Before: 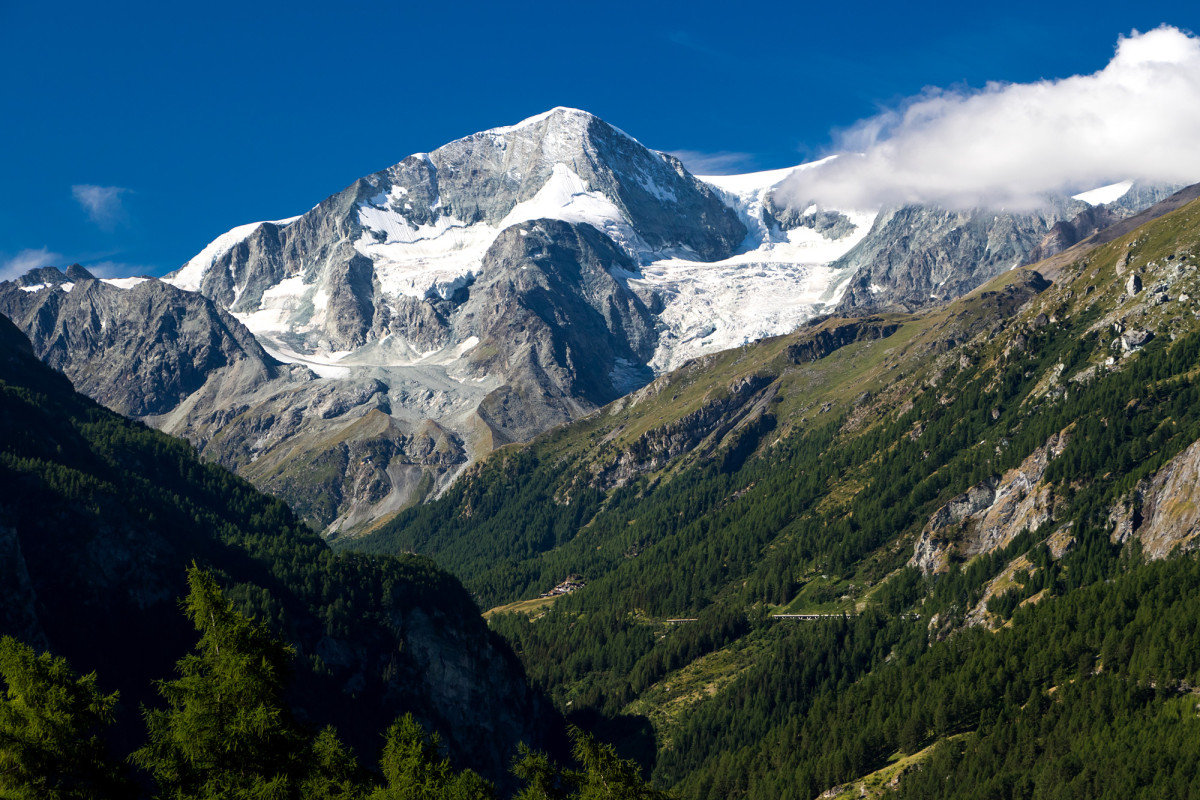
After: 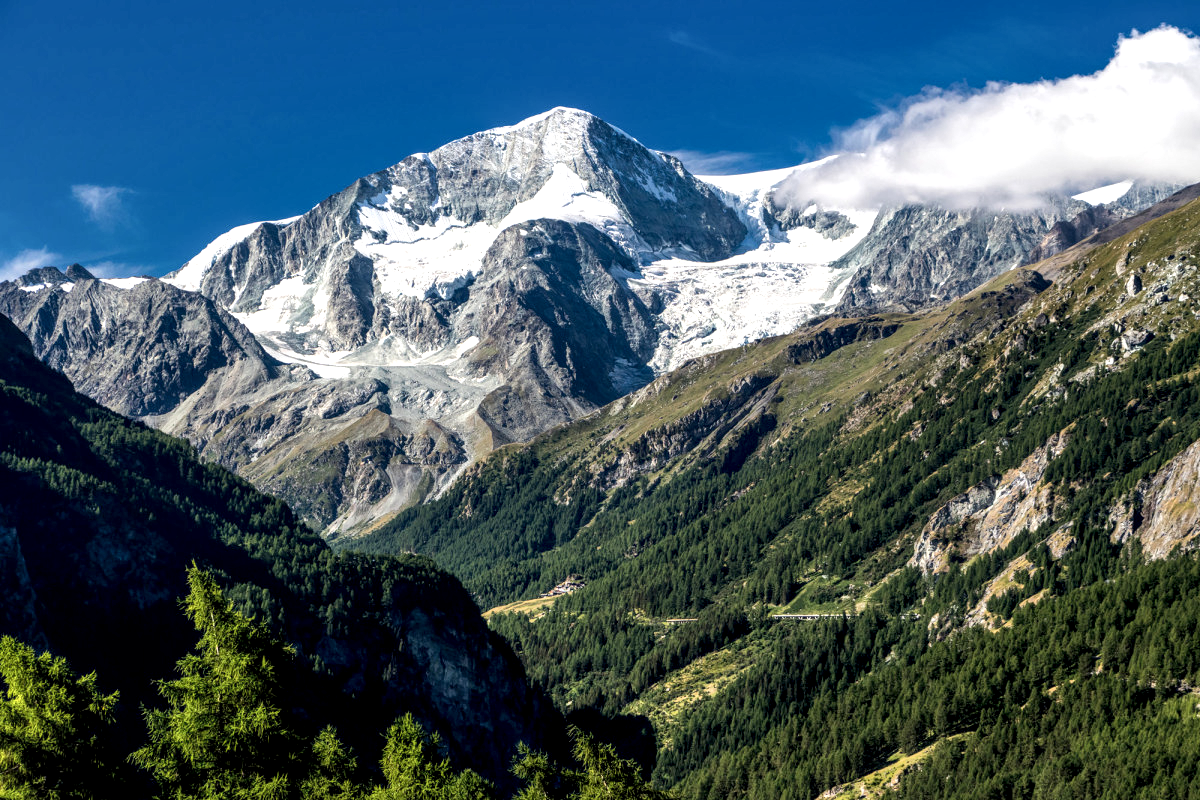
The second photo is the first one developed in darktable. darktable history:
shadows and highlights: white point adjustment 0.05, highlights color adjustment 55.9%, soften with gaussian
local contrast: detail 160%
tone equalizer: -7 EV 0.18 EV, -6 EV 0.12 EV, -5 EV 0.08 EV, -4 EV 0.04 EV, -2 EV -0.02 EV, -1 EV -0.04 EV, +0 EV -0.06 EV, luminance estimator HSV value / RGB max
